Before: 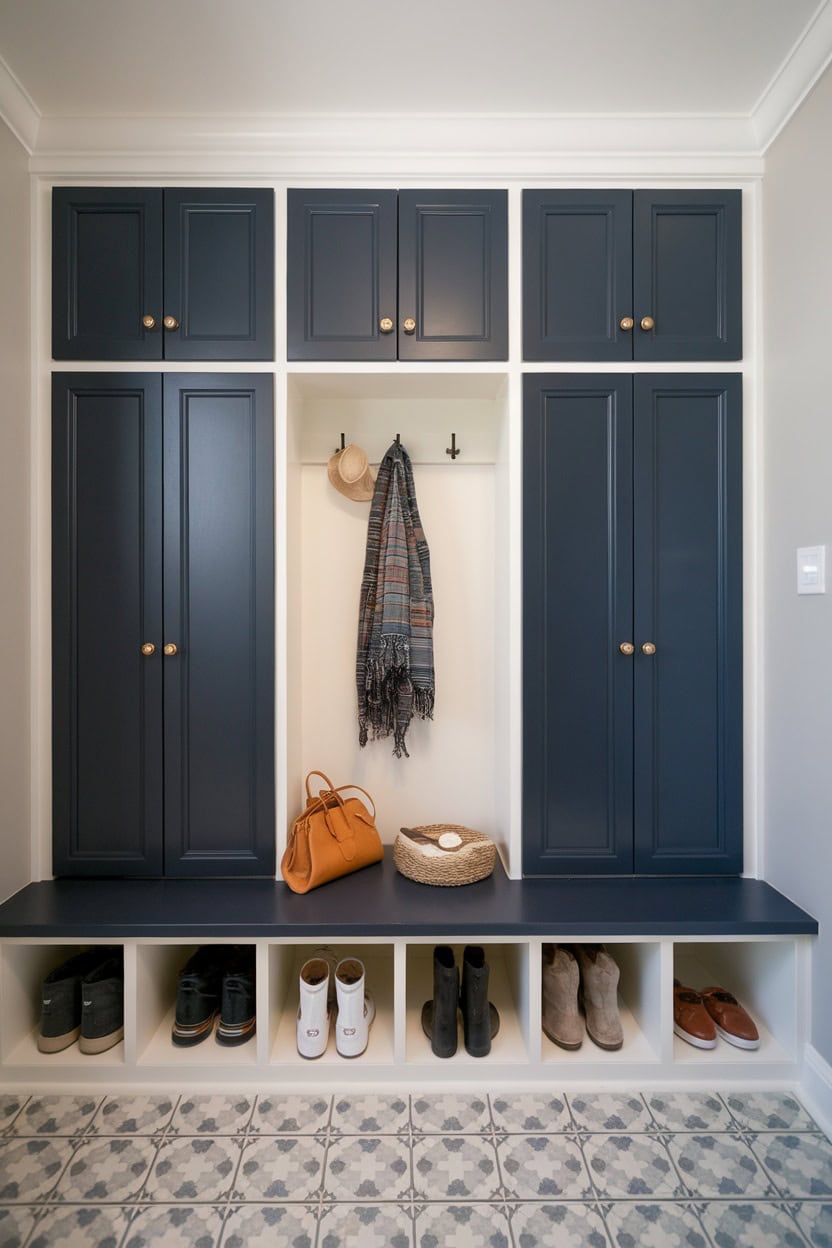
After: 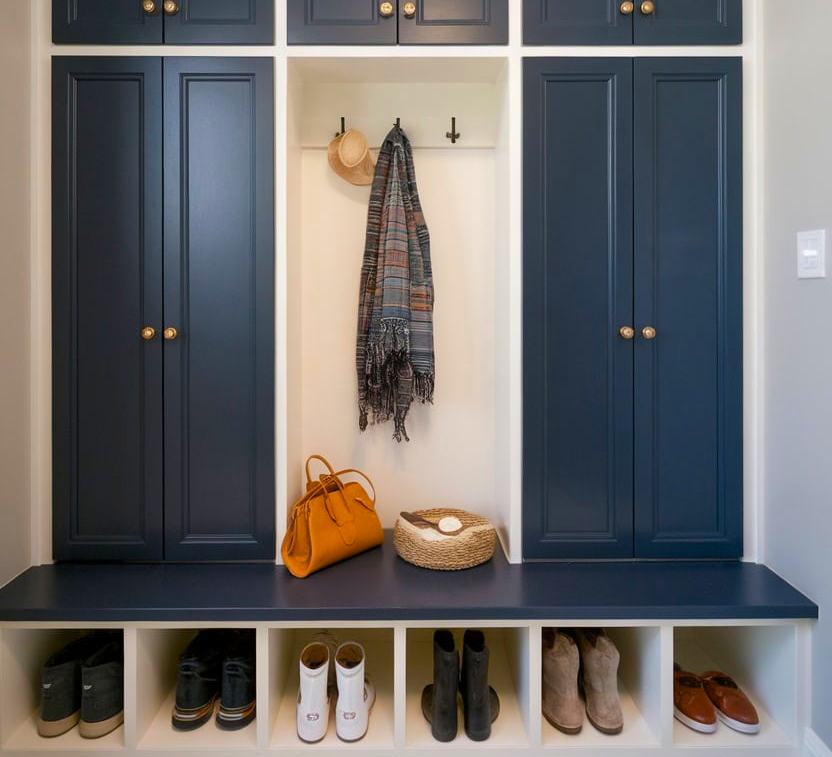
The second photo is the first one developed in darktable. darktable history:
crop and rotate: top 25.357%, bottom 13.942%
color balance rgb: perceptual saturation grading › global saturation 25%, global vibrance 20%
